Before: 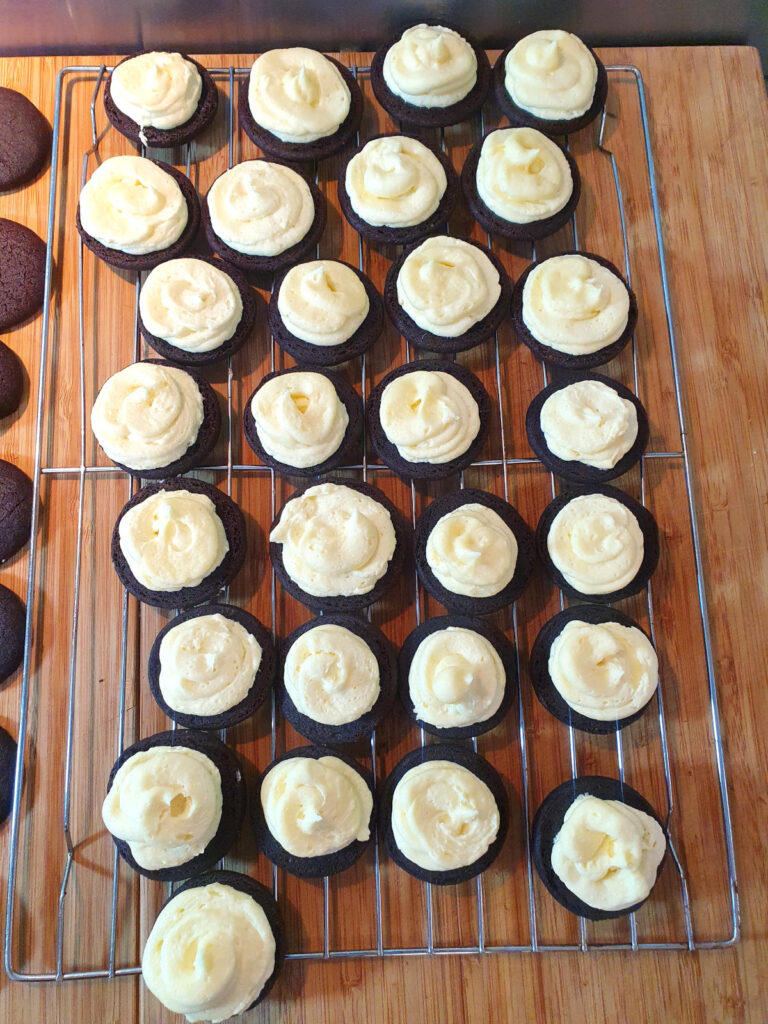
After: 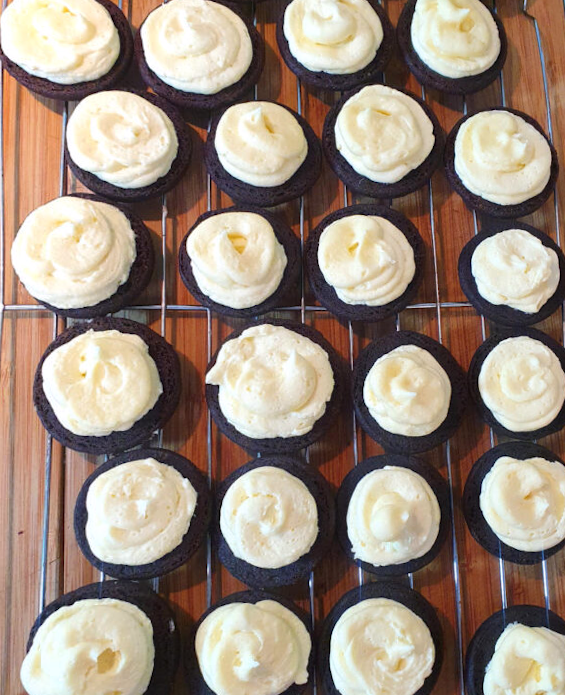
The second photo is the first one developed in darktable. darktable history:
white balance: red 1.004, blue 1.024
crop and rotate: left 11.831%, top 11.346%, right 13.429%, bottom 13.899%
rotate and perspective: rotation -0.013°, lens shift (vertical) -0.027, lens shift (horizontal) 0.178, crop left 0.016, crop right 0.989, crop top 0.082, crop bottom 0.918
